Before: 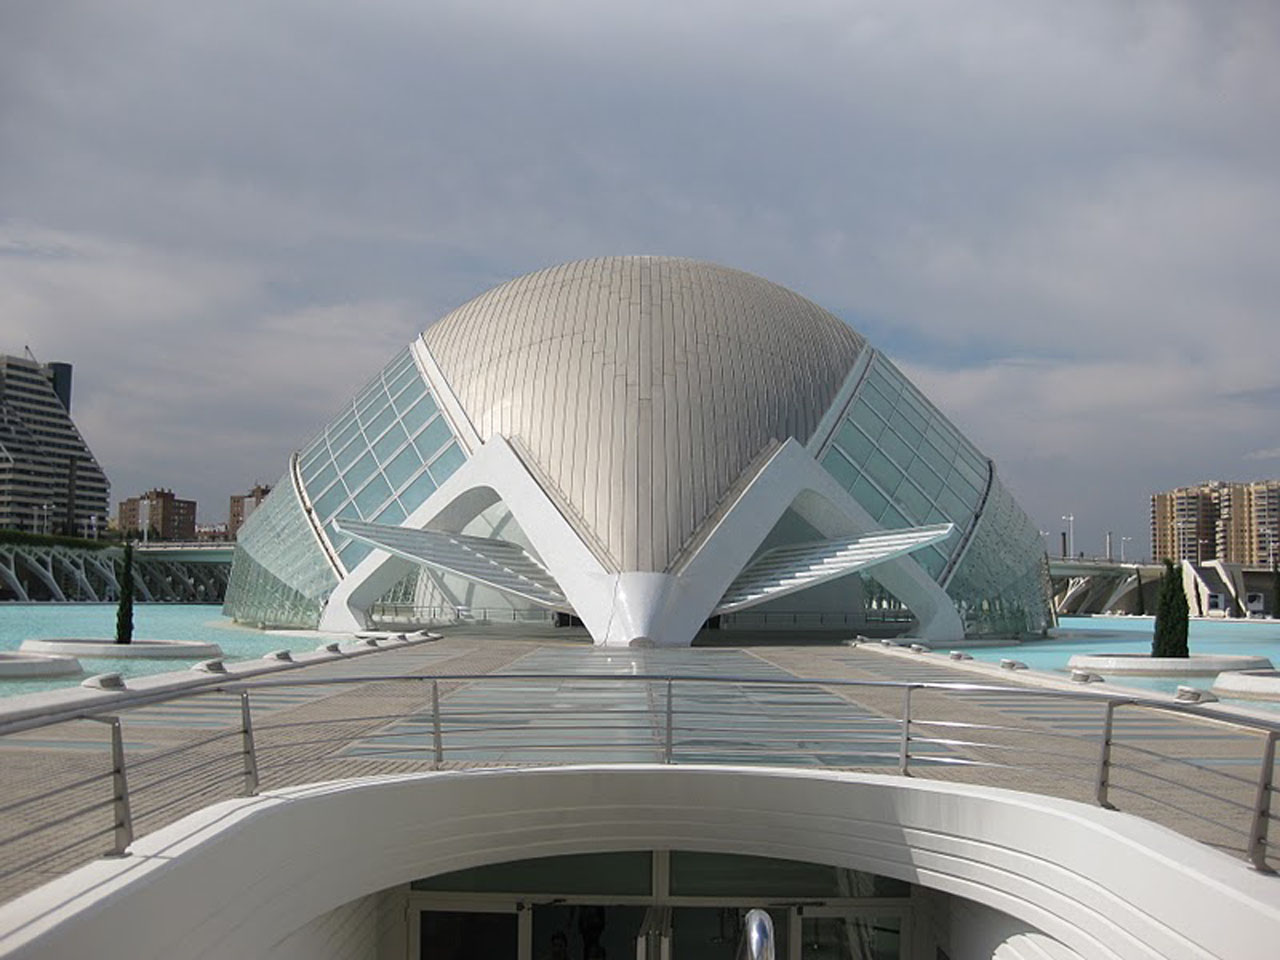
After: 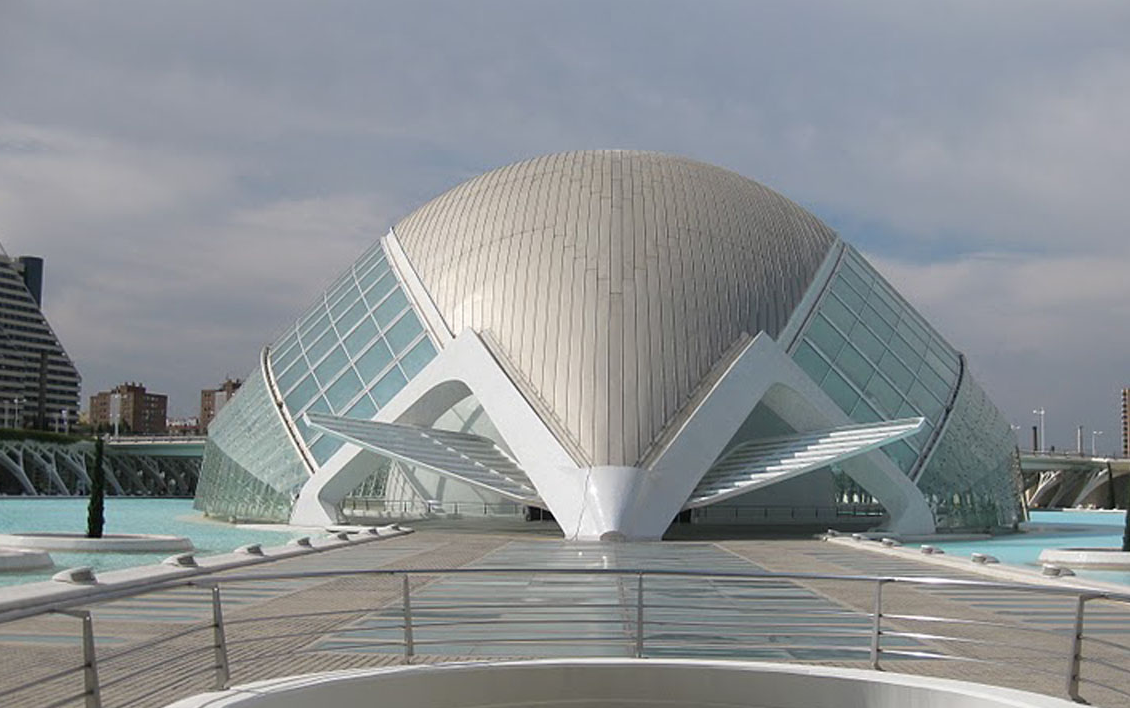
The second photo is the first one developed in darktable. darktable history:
crop and rotate: left 2.332%, top 11.08%, right 9.374%, bottom 15.09%
